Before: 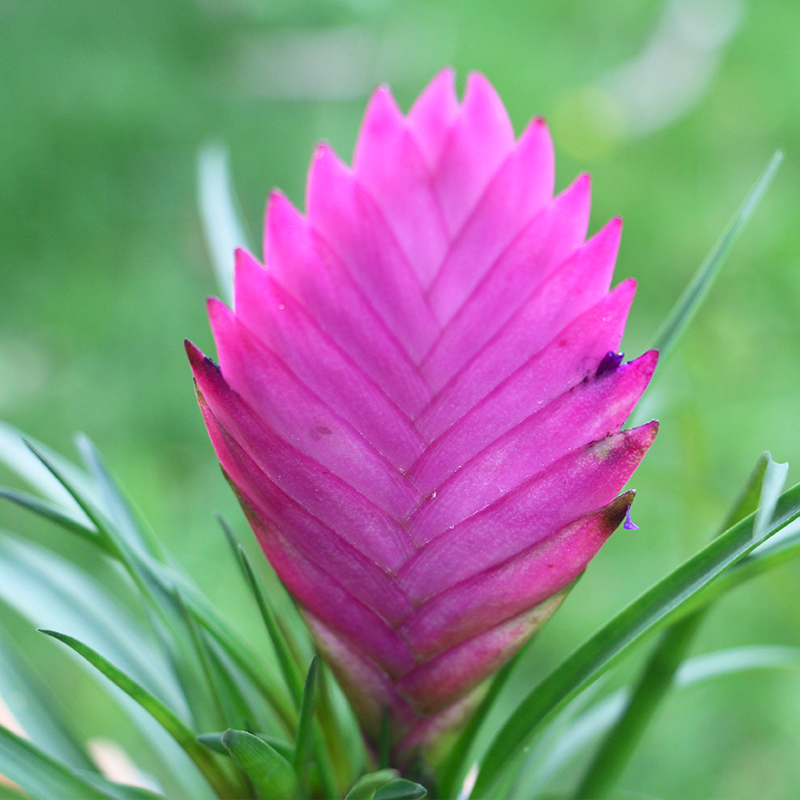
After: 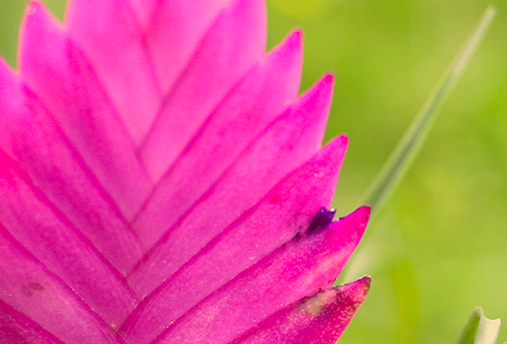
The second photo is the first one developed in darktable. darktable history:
crop: left 36.058%, top 18.097%, right 0.509%, bottom 38.78%
color correction: highlights a* 18.43, highlights b* 35.51, shadows a* 1.72, shadows b* 6.11, saturation 1.01
